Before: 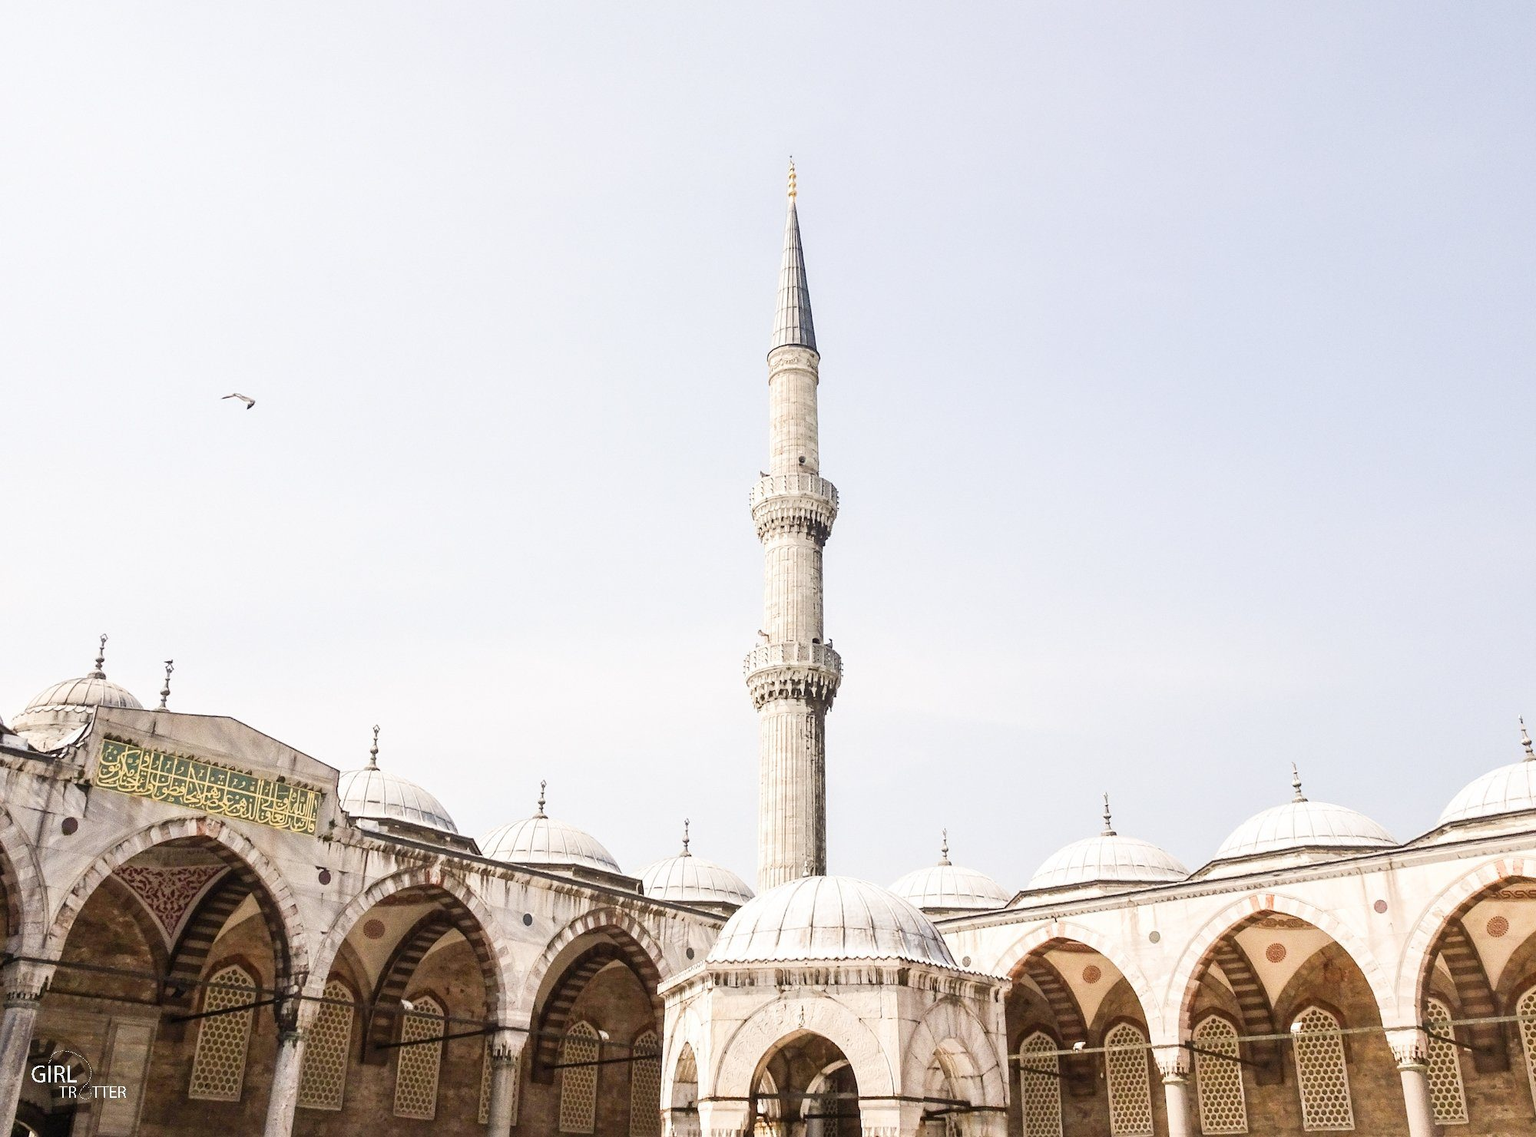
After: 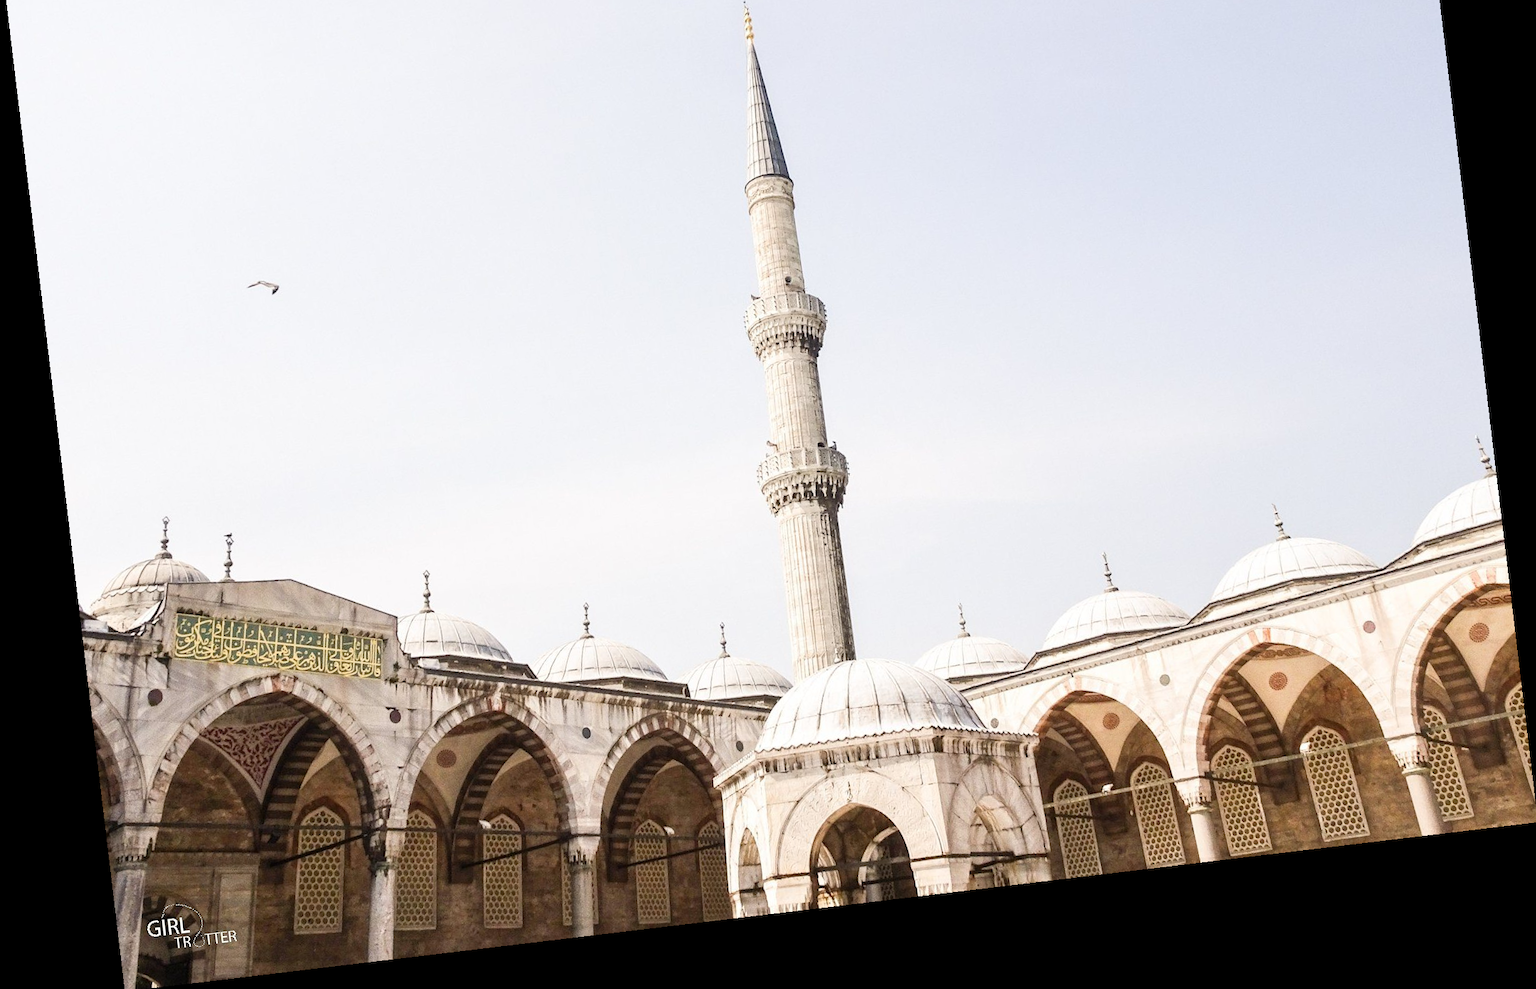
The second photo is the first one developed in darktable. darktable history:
crop and rotate: top 18.507%
rotate and perspective: rotation -6.83°, automatic cropping off
